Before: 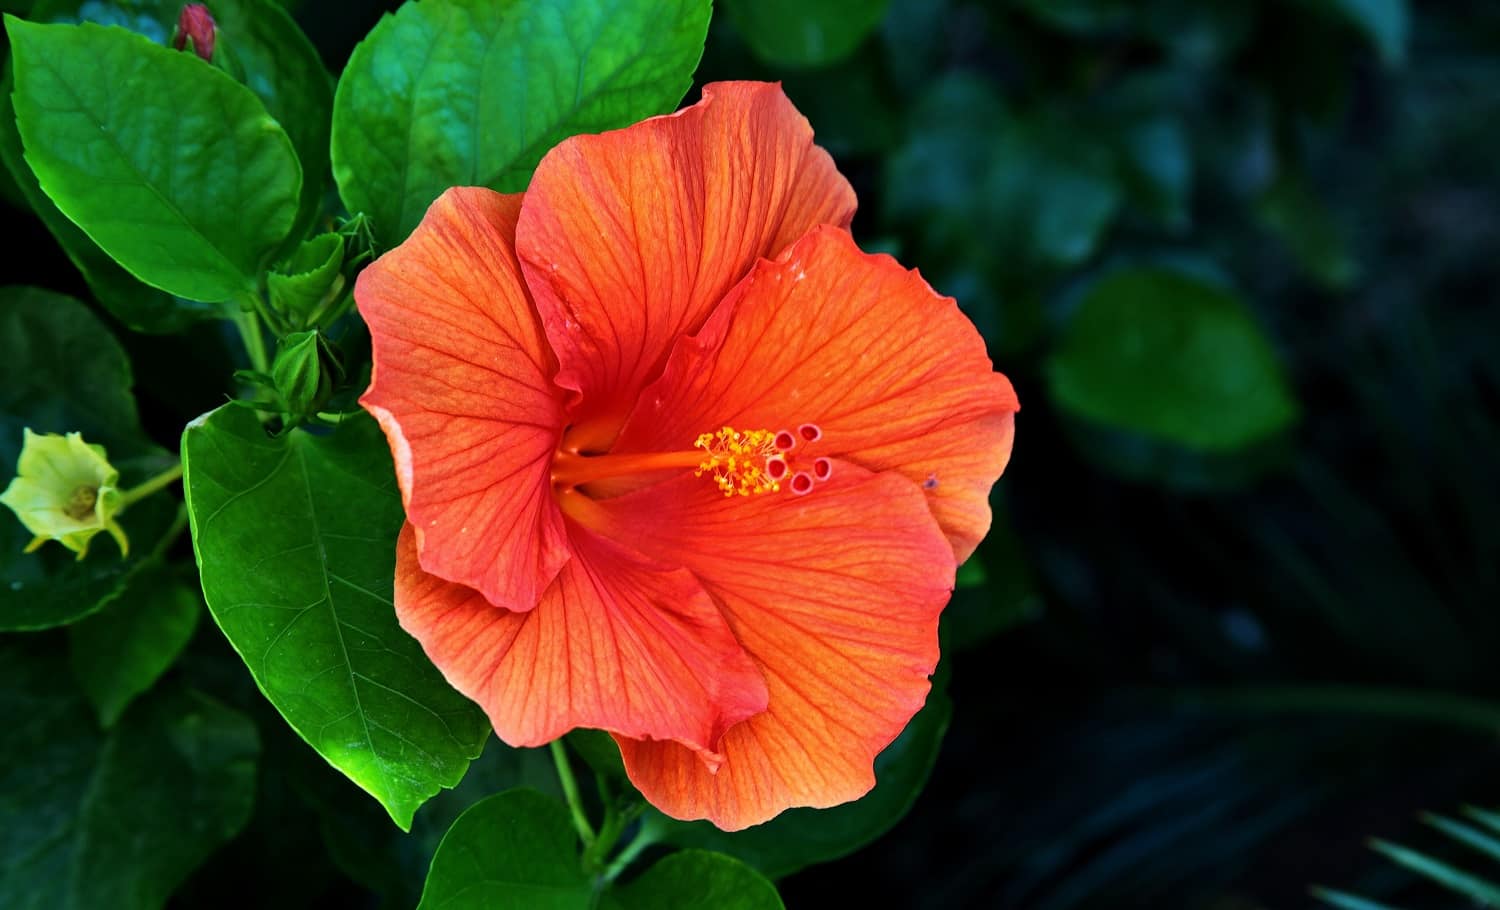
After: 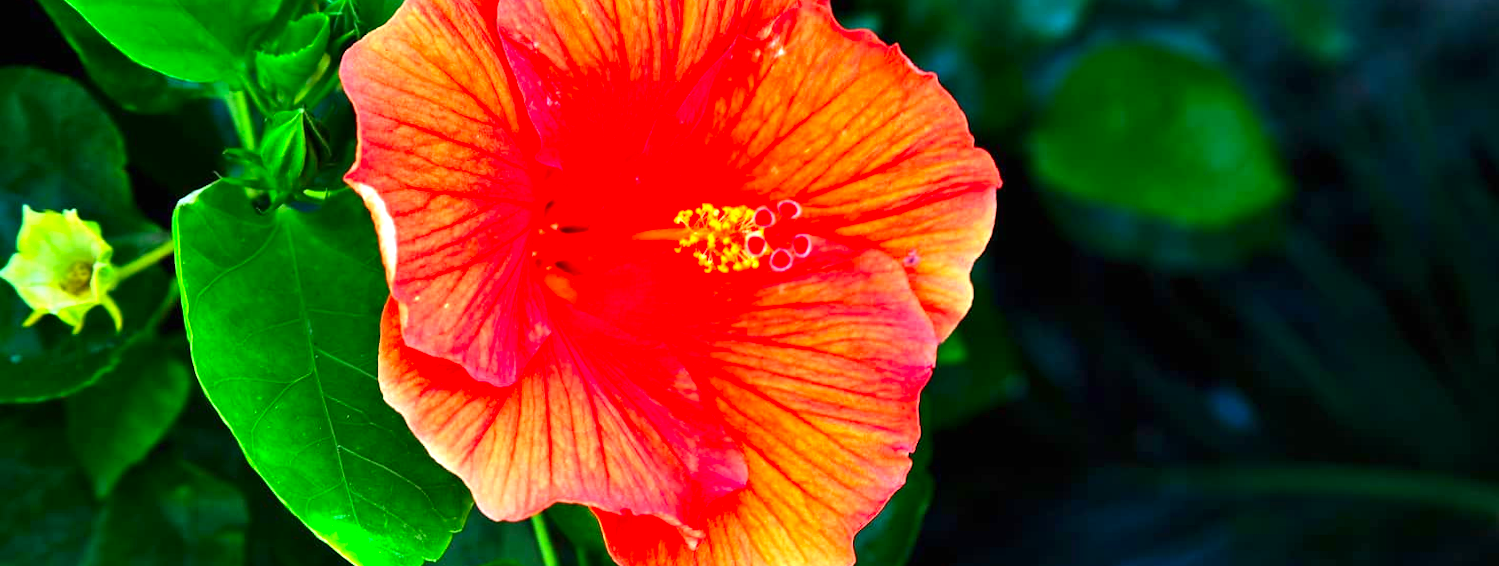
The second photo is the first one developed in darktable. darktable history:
color balance: mode lift, gamma, gain (sRGB)
exposure: black level correction 0, exposure 1.2 EV, compensate exposure bias true, compensate highlight preservation false
contrast brightness saturation: contrast 0.09, saturation 0.28
crop and rotate: top 25.357%, bottom 13.942%
rotate and perspective: lens shift (horizontal) -0.055, automatic cropping off
